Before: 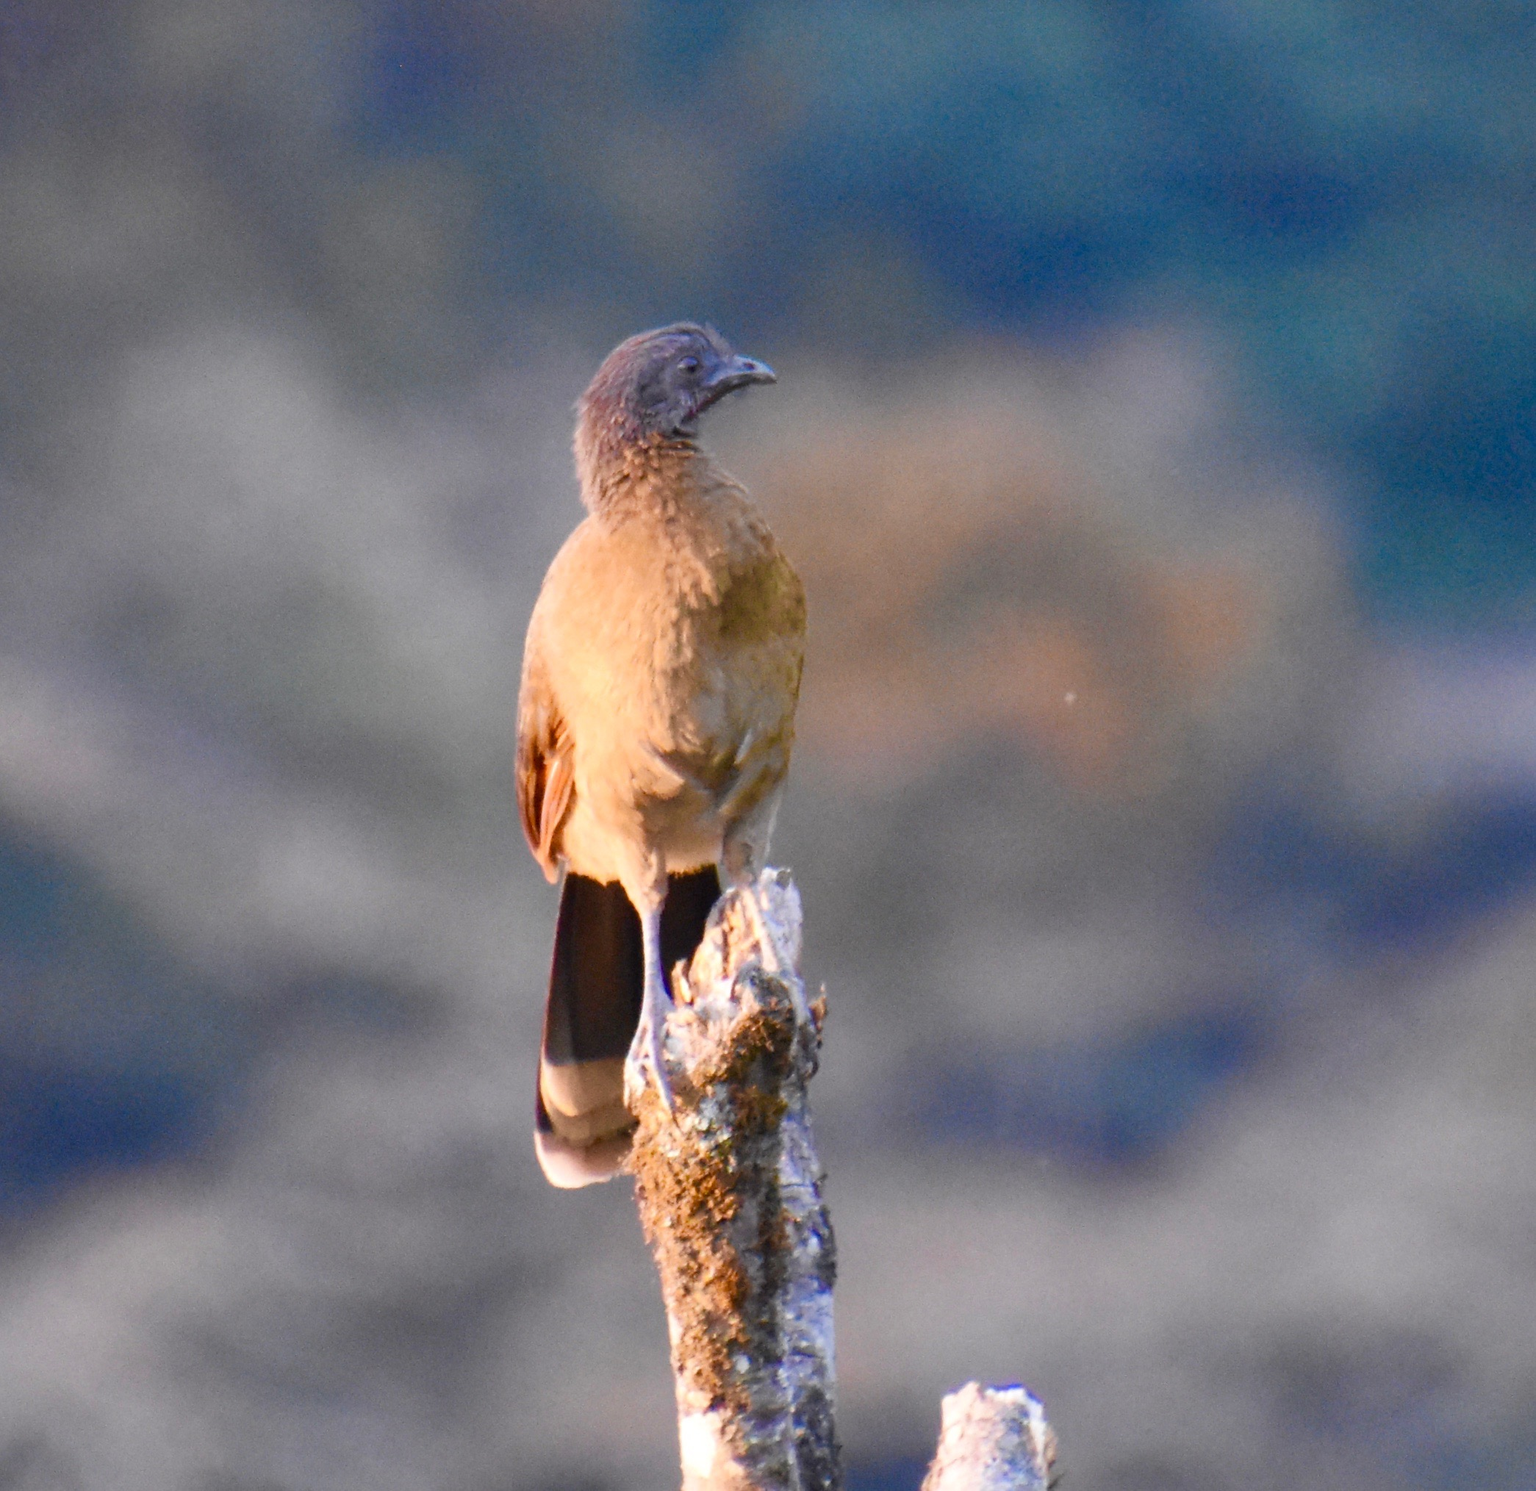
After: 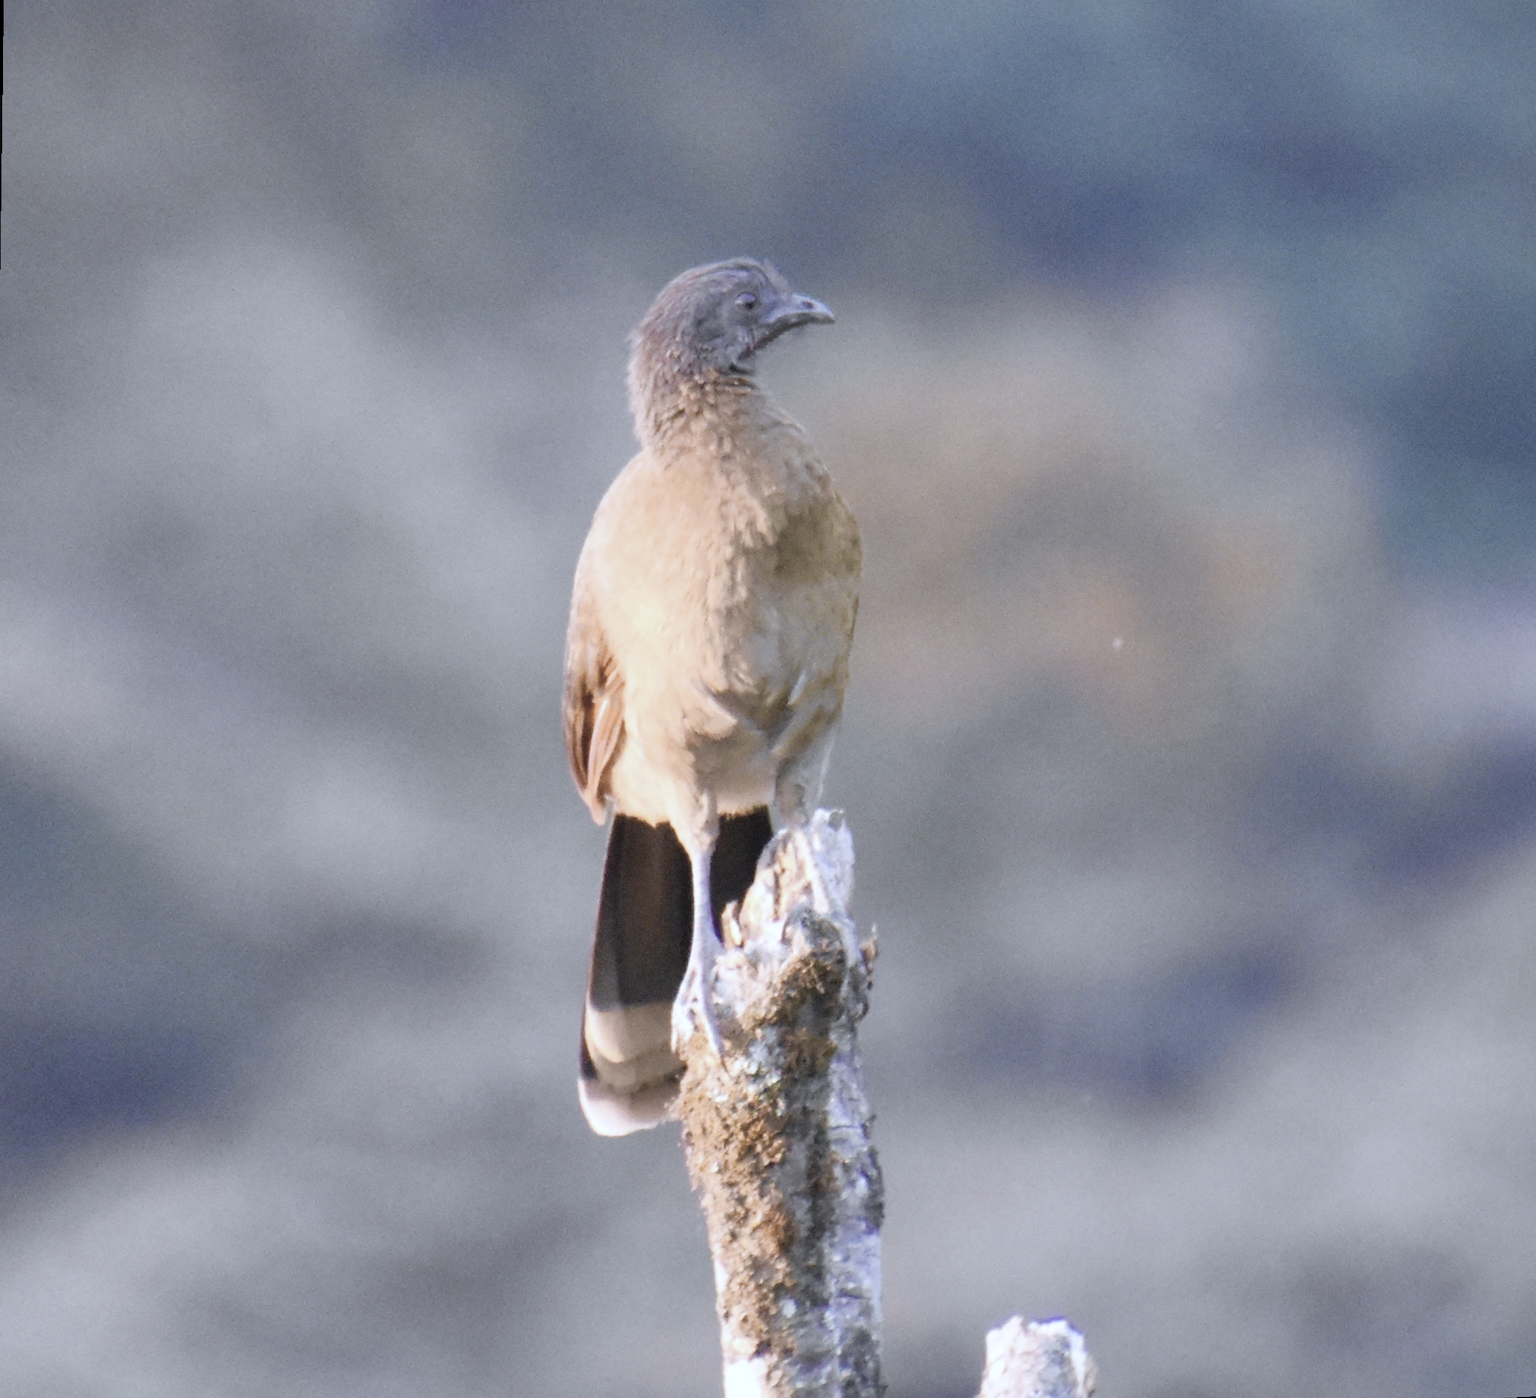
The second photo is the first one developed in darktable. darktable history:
white balance: red 0.926, green 1.003, blue 1.133
rotate and perspective: rotation 0.679°, lens shift (horizontal) 0.136, crop left 0.009, crop right 0.991, crop top 0.078, crop bottom 0.95
contrast brightness saturation: brightness 0.18, saturation -0.5
